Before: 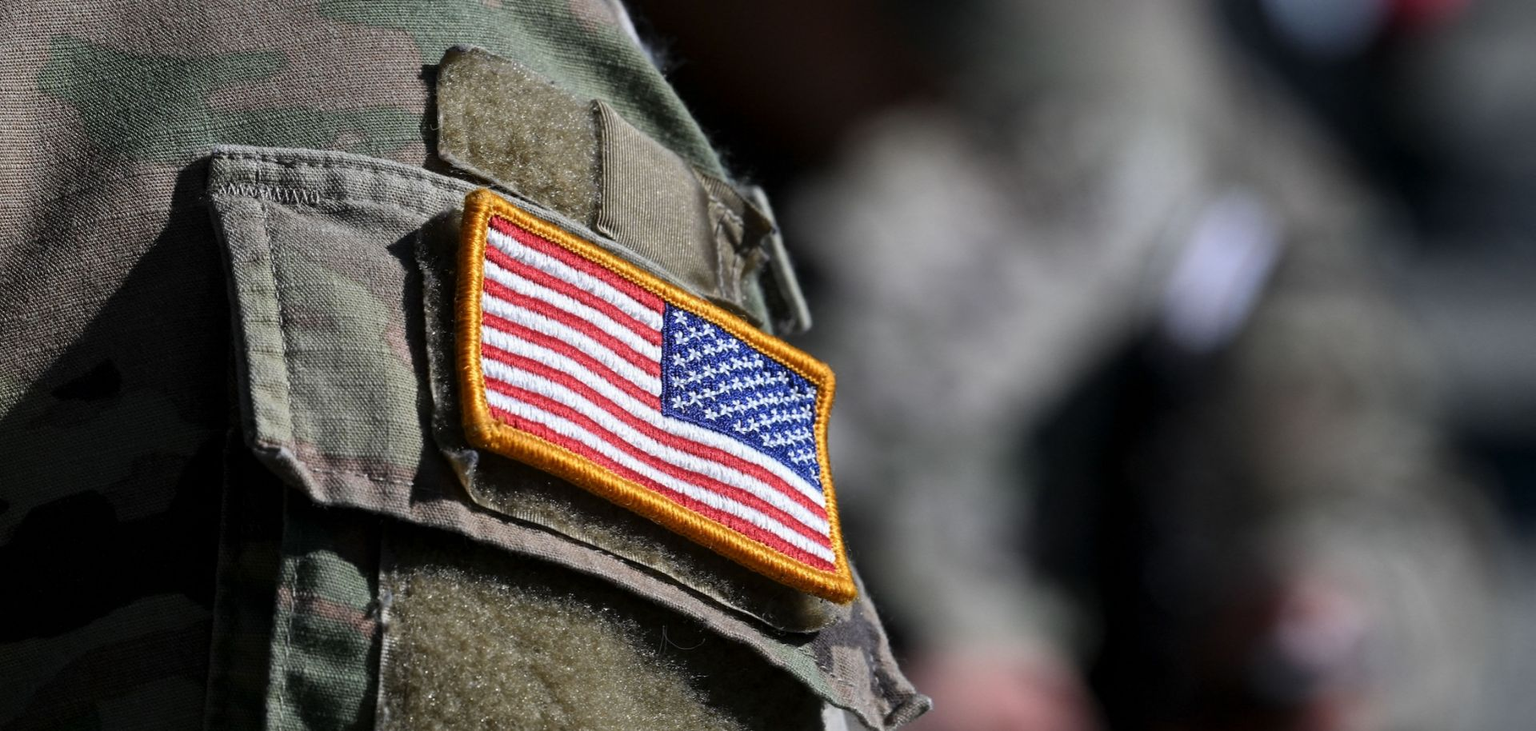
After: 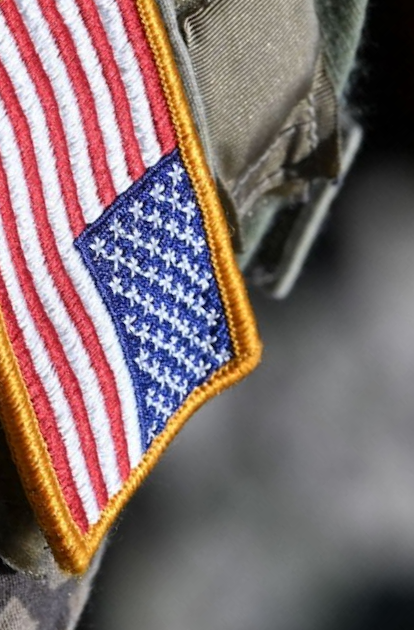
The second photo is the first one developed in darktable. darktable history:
crop and rotate: angle -45.68°, top 16.628%, right 0.939%, bottom 11.691%
